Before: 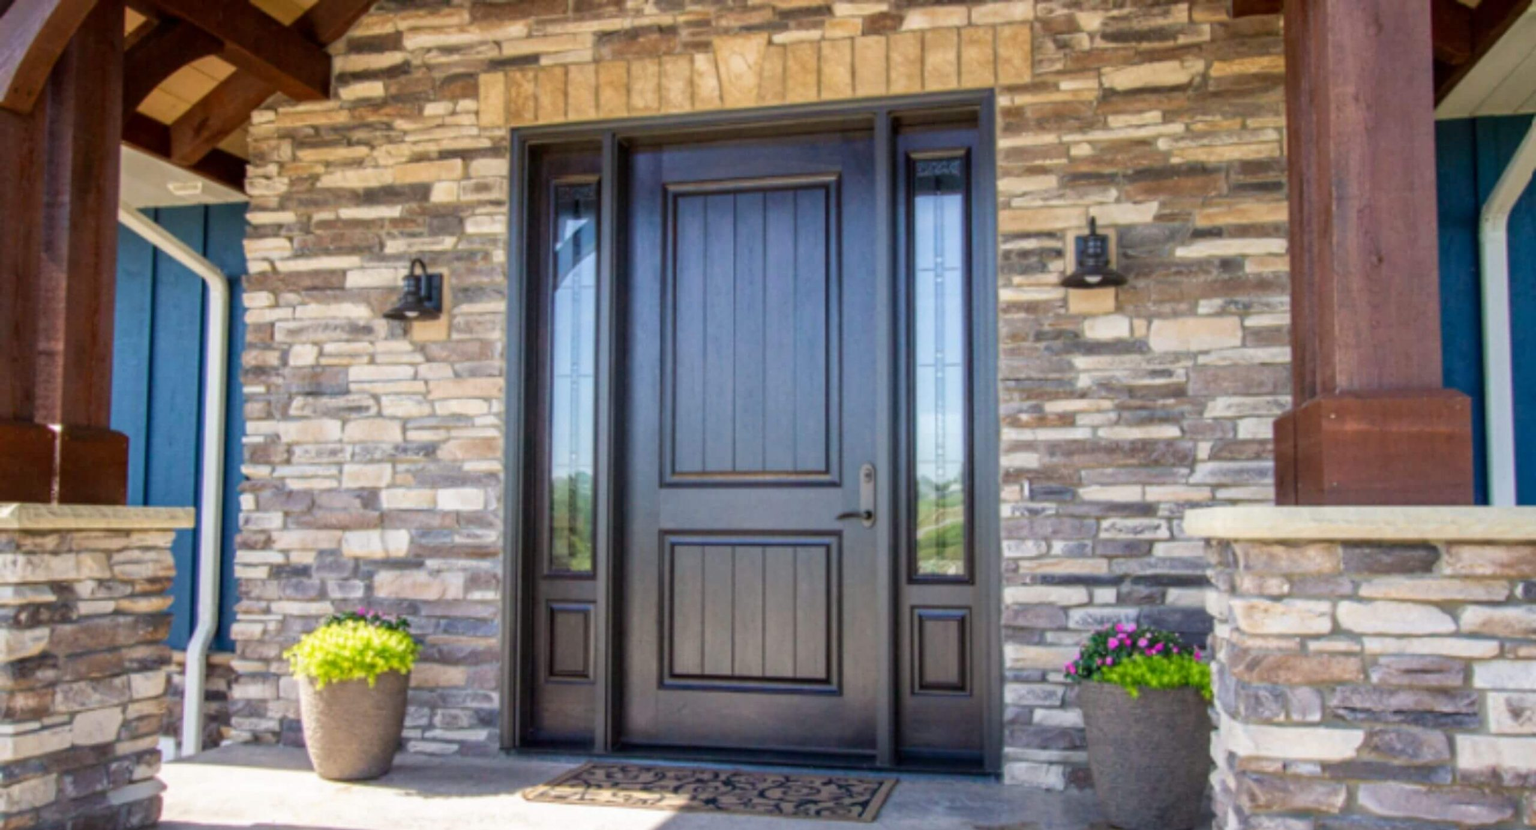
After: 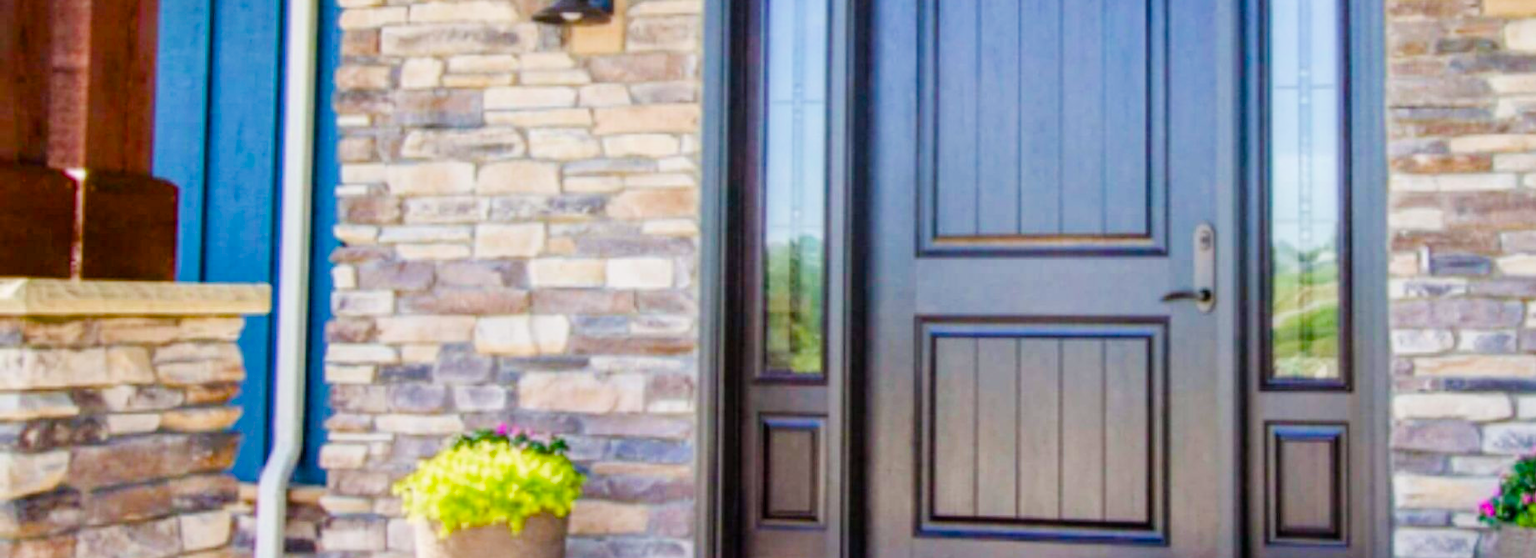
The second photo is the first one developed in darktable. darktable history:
filmic rgb: black relative exposure -7.65 EV, white relative exposure 4.56 EV, hardness 3.61
levels: levels [0, 0.476, 0.951]
vibrance: on, module defaults
color balance rgb: linear chroma grading › shadows -2.2%, linear chroma grading › highlights -15%, linear chroma grading › global chroma -10%, linear chroma grading › mid-tones -10%, perceptual saturation grading › global saturation 45%, perceptual saturation grading › highlights -50%, perceptual saturation grading › shadows 30%, perceptual brilliance grading › global brilliance 18%, global vibrance 45%
crop: top 36.498%, right 27.964%, bottom 14.995%
